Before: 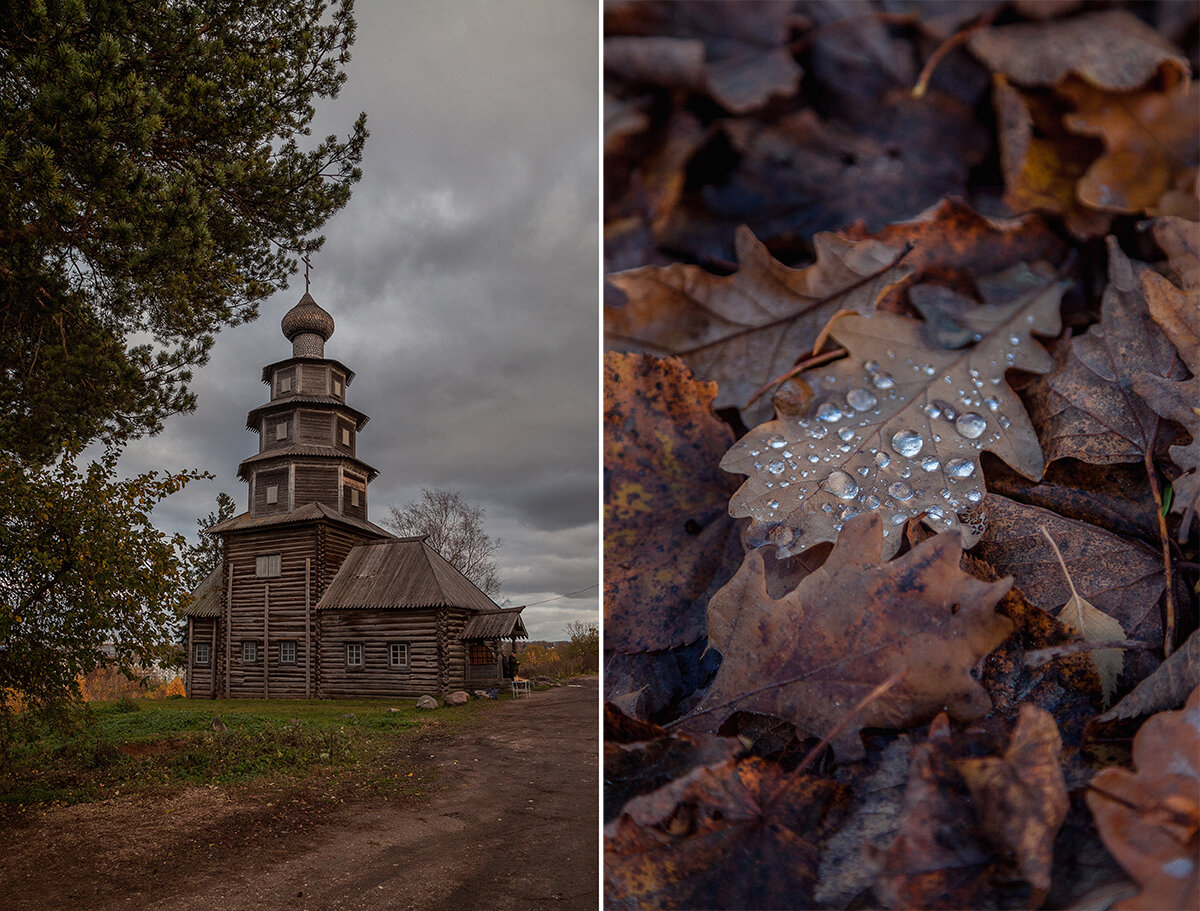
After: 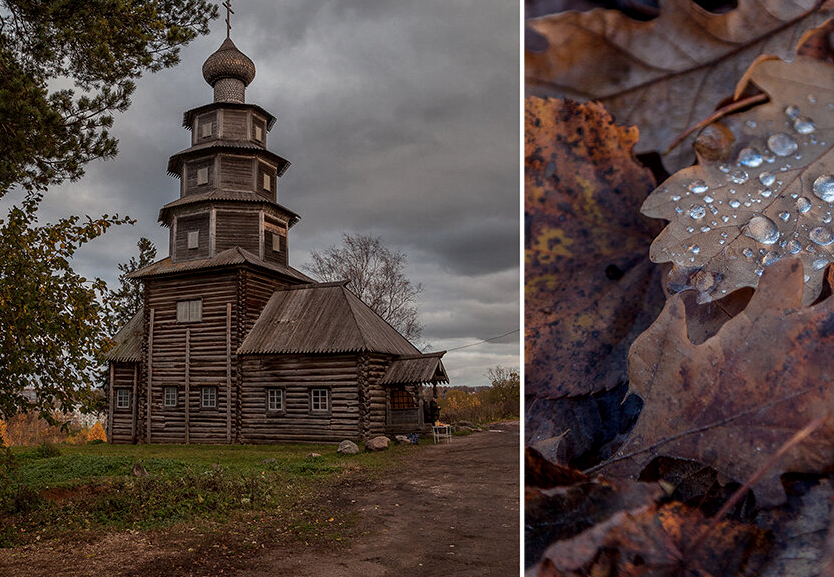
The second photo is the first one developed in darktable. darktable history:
crop: left 6.63%, top 28.012%, right 23.853%, bottom 8.633%
local contrast: mode bilateral grid, contrast 20, coarseness 50, detail 119%, midtone range 0.2
